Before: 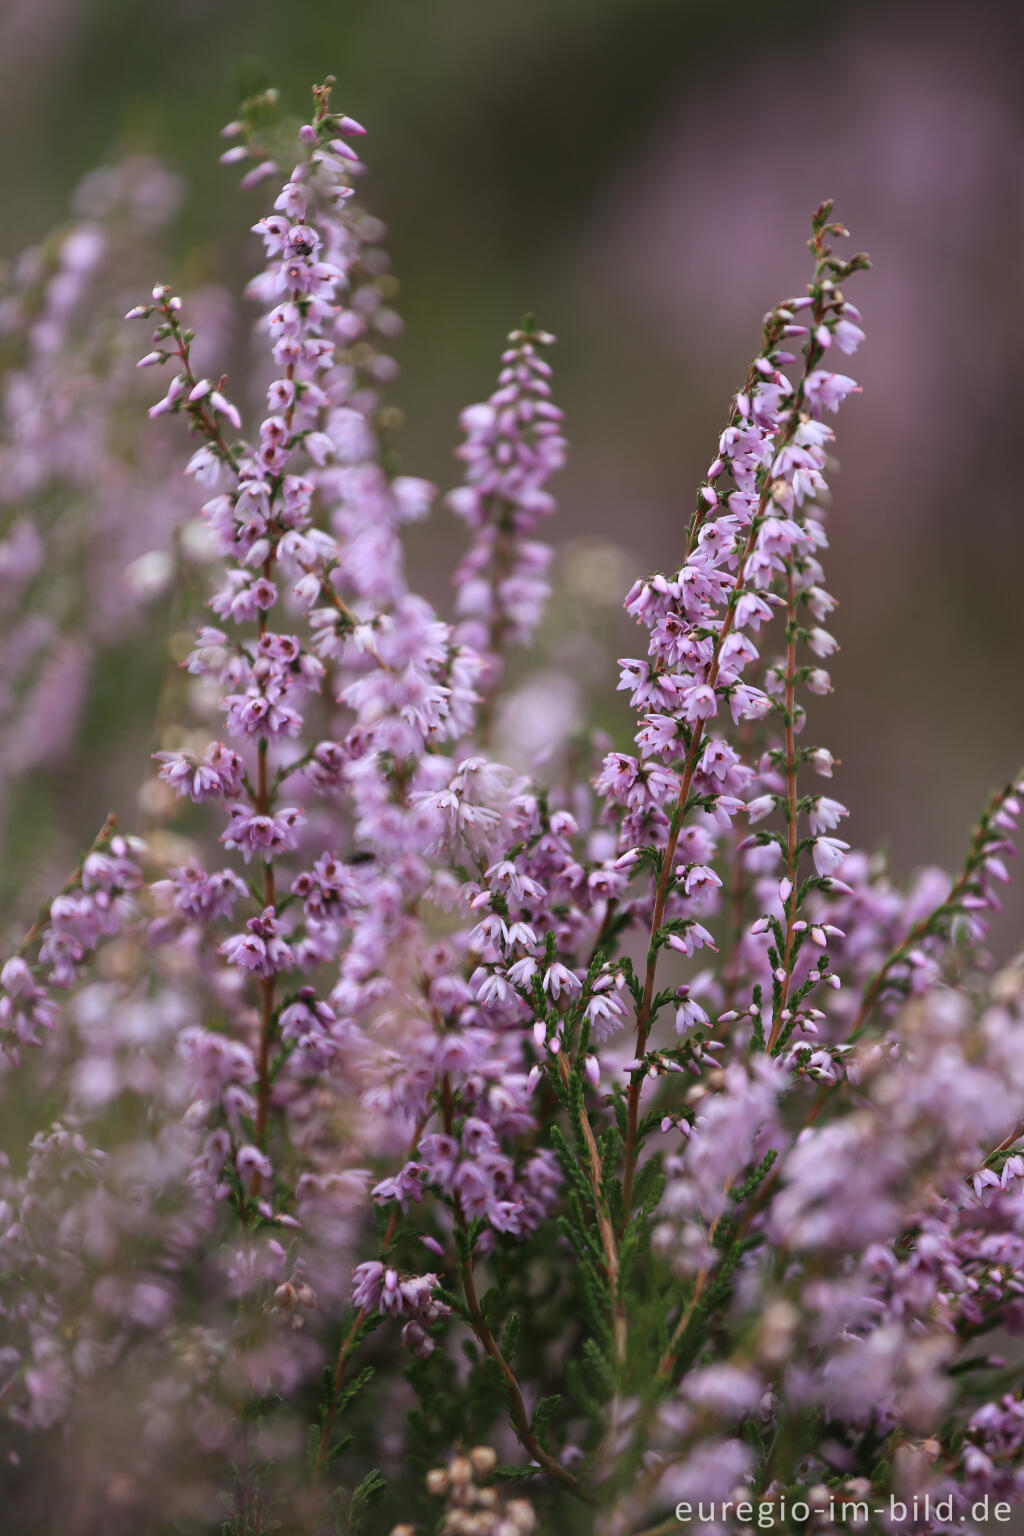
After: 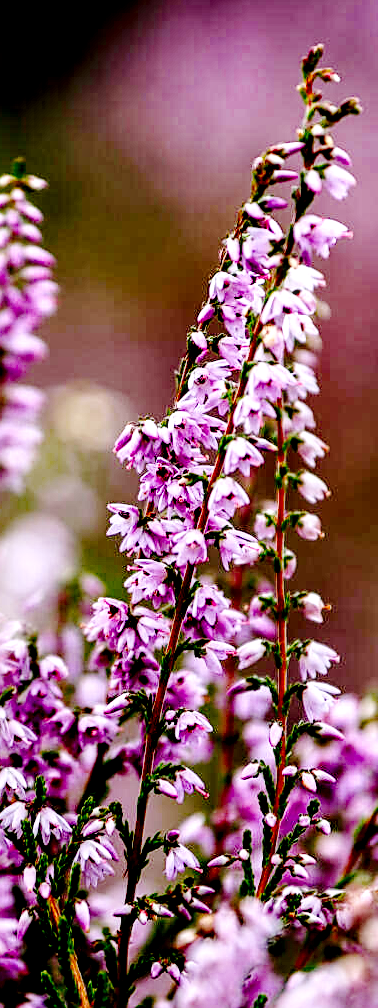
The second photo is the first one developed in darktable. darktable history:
sharpen: on, module defaults
exposure: black level correction 0.002, exposure -0.097 EV, compensate exposure bias true, compensate highlight preservation false
crop and rotate: left 49.845%, top 10.094%, right 13.213%, bottom 24.273%
base curve: curves: ch0 [(0, 0) (0.036, 0.01) (0.123, 0.254) (0.258, 0.504) (0.507, 0.748) (1, 1)], preserve colors none
local contrast: highlights 65%, shadows 54%, detail 168%, midtone range 0.518
color balance rgb: linear chroma grading › global chroma 0.265%, perceptual saturation grading › global saturation 25.763%, global vibrance 16.301%, saturation formula JzAzBz (2021)
